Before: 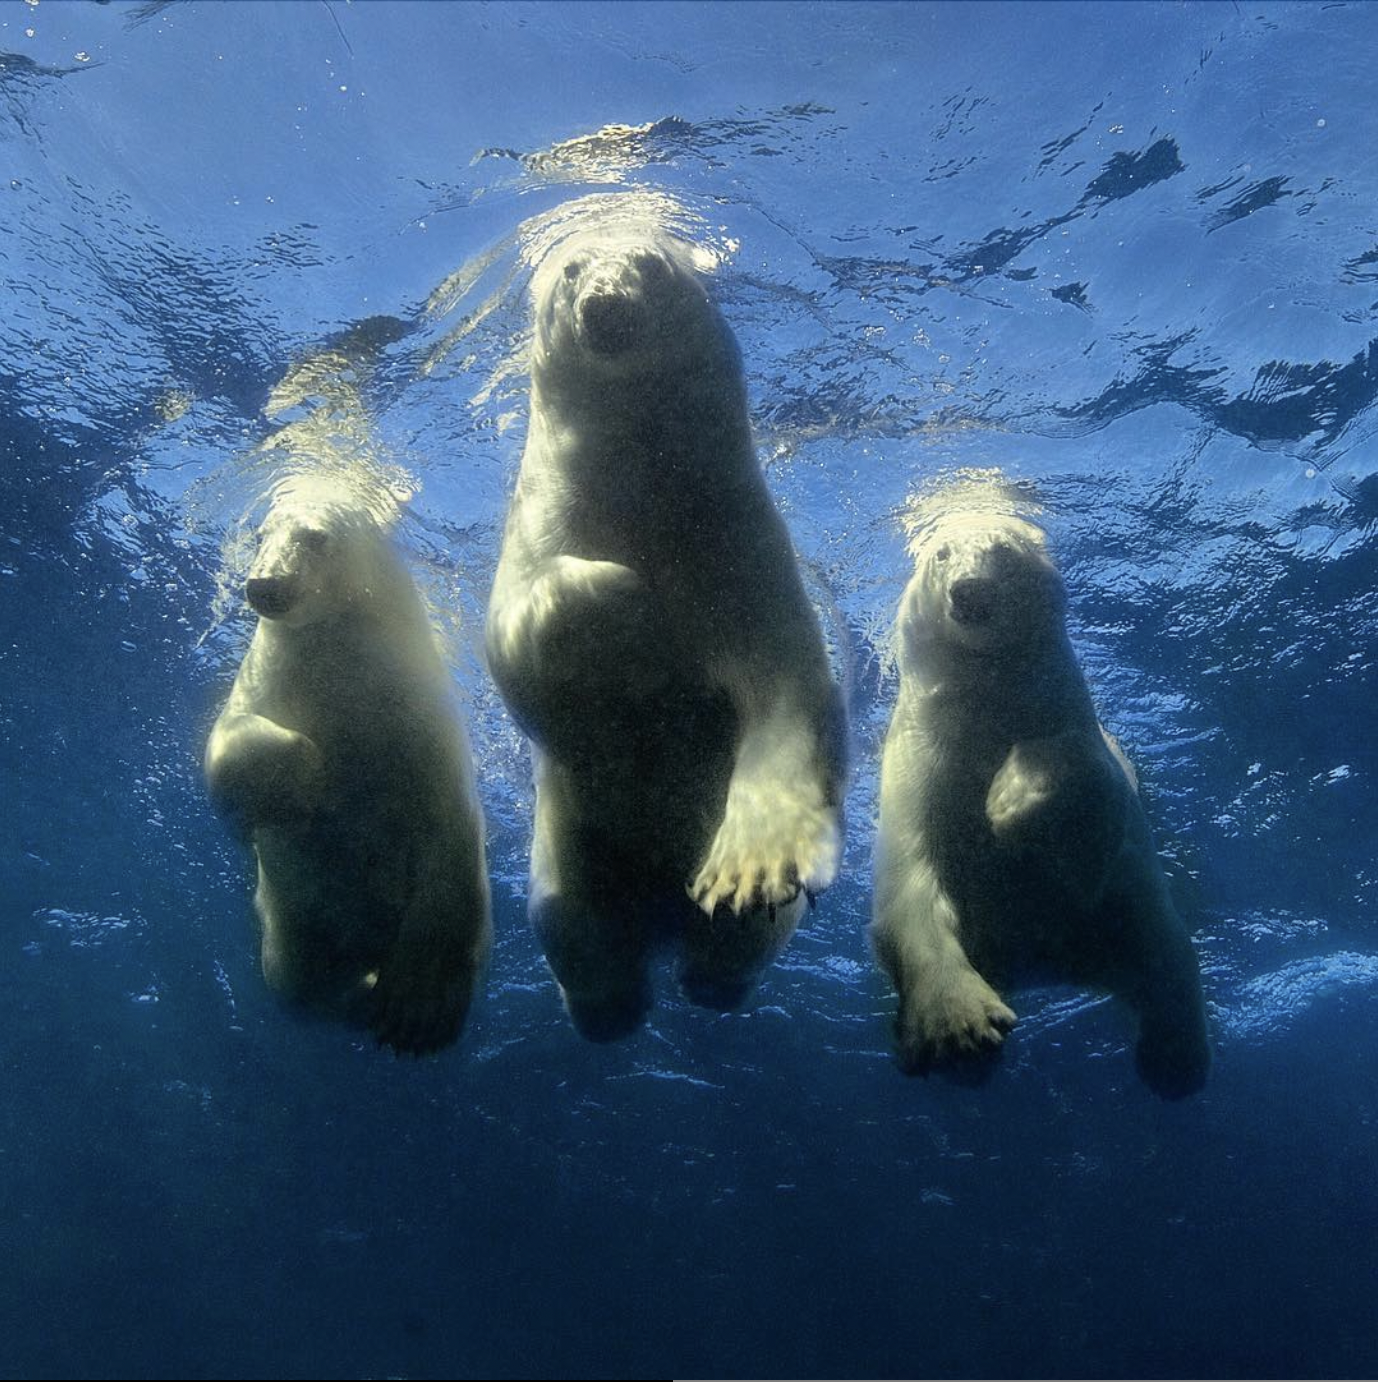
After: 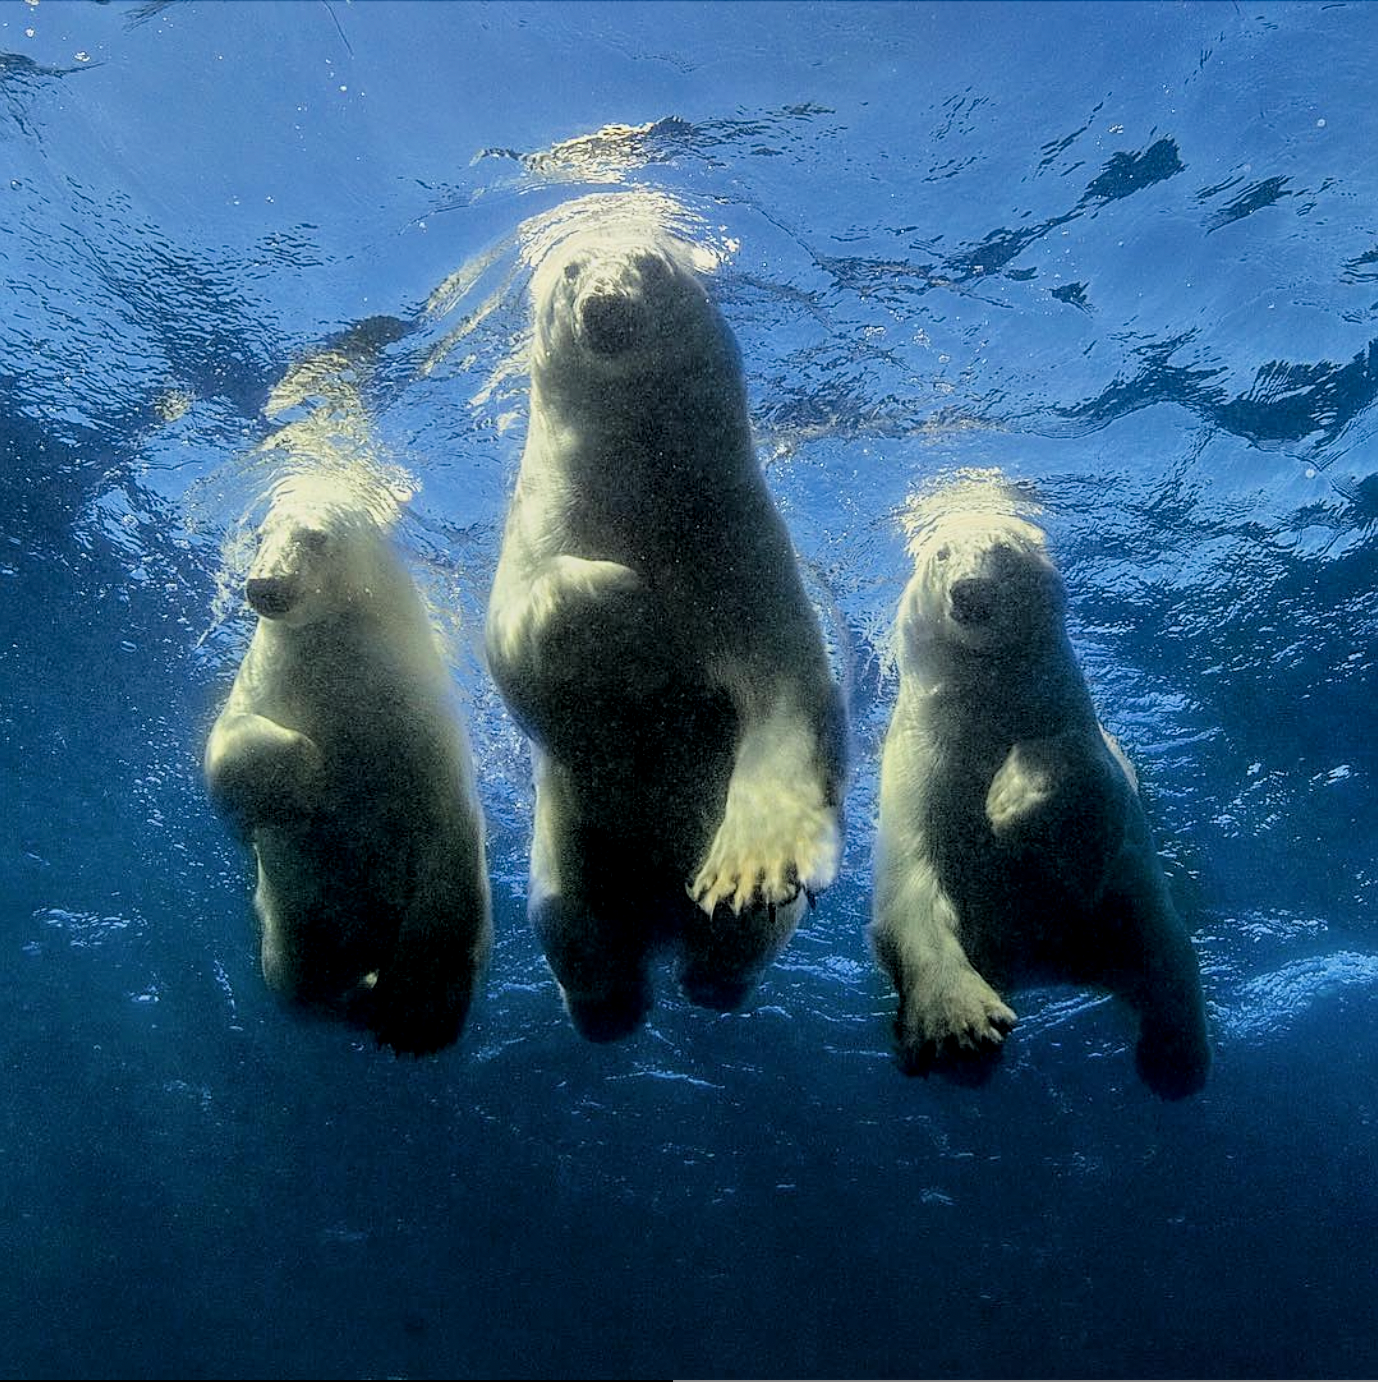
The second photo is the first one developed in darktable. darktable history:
filmic rgb: black relative exposure -7.65 EV, white relative exposure 4.56 EV, hardness 3.61, color science v6 (2022)
sharpen: on, module defaults
local contrast: detail 130%
exposure: exposure 0.2 EV, compensate highlight preservation false
